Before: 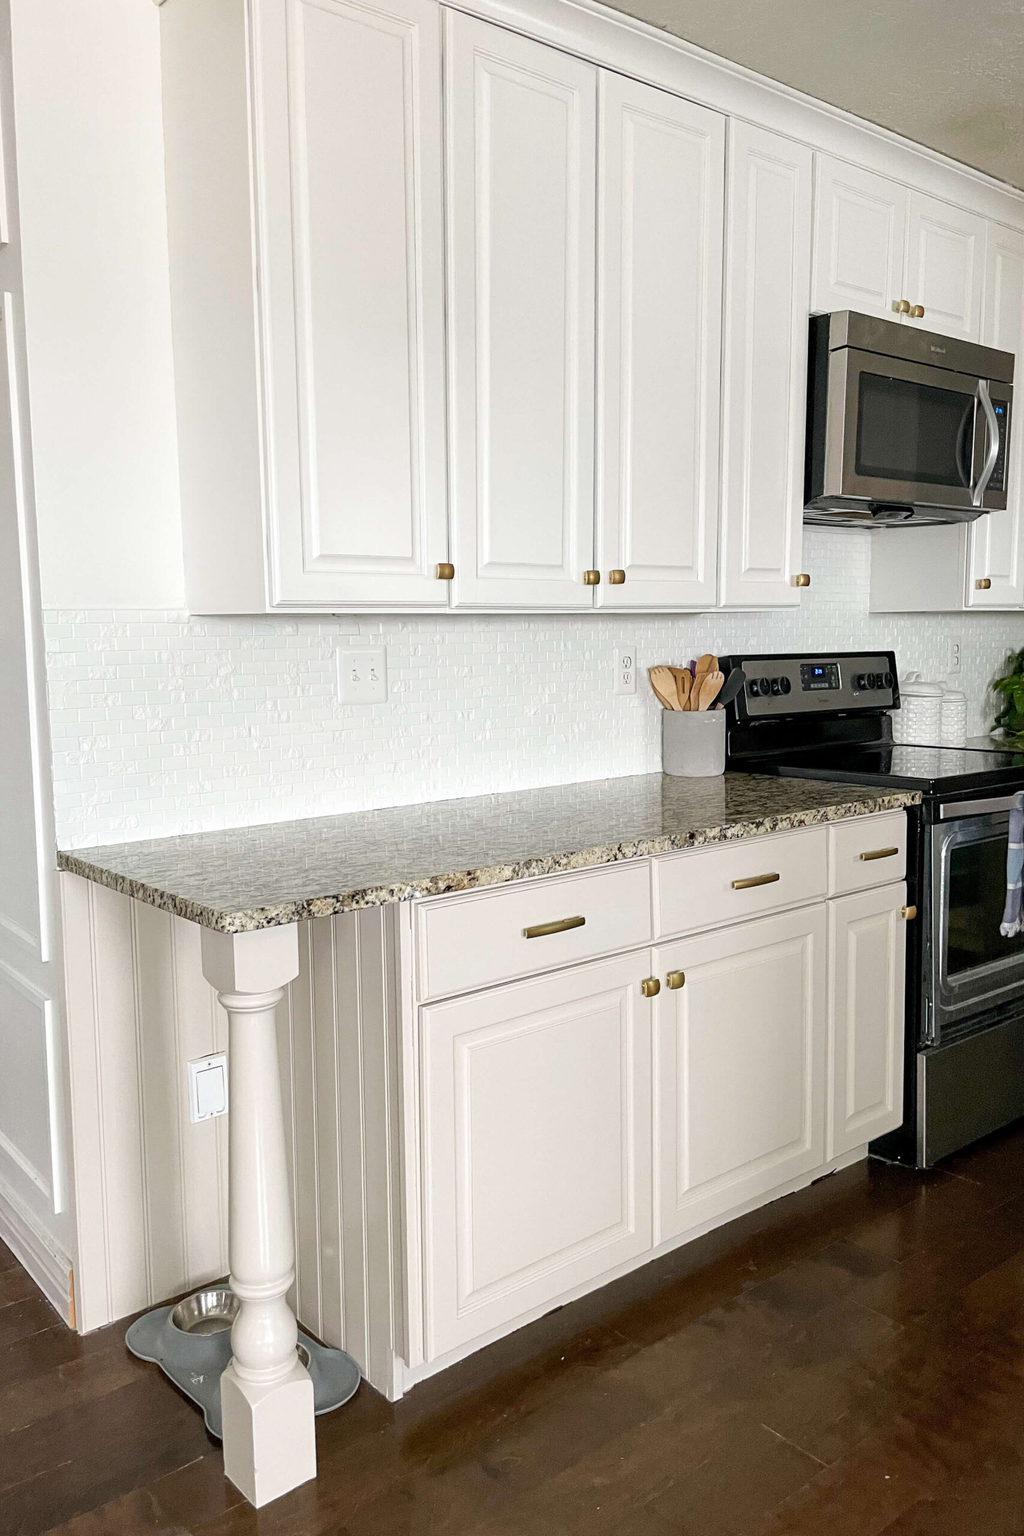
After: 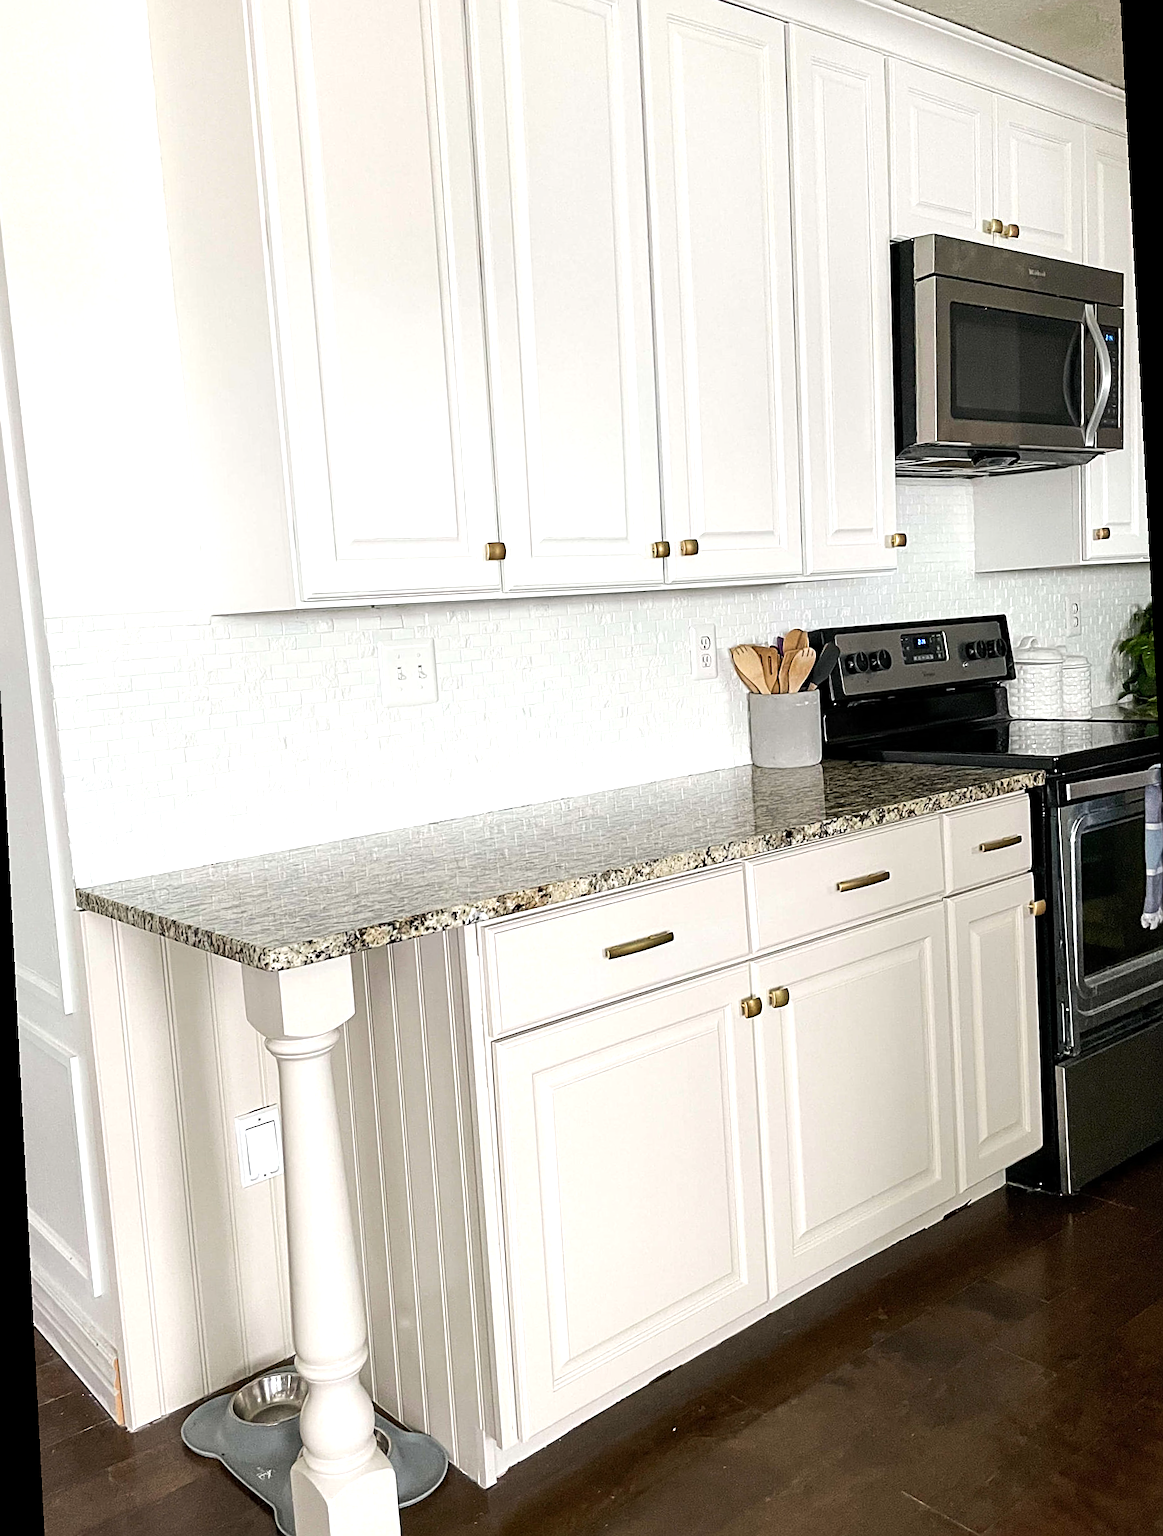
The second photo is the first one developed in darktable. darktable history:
rotate and perspective: rotation -3°, crop left 0.031, crop right 0.968, crop top 0.07, crop bottom 0.93
sharpen: on, module defaults
tone equalizer: -8 EV -0.417 EV, -7 EV -0.389 EV, -6 EV -0.333 EV, -5 EV -0.222 EV, -3 EV 0.222 EV, -2 EV 0.333 EV, -1 EV 0.389 EV, +0 EV 0.417 EV, edges refinement/feathering 500, mask exposure compensation -1.57 EV, preserve details no
